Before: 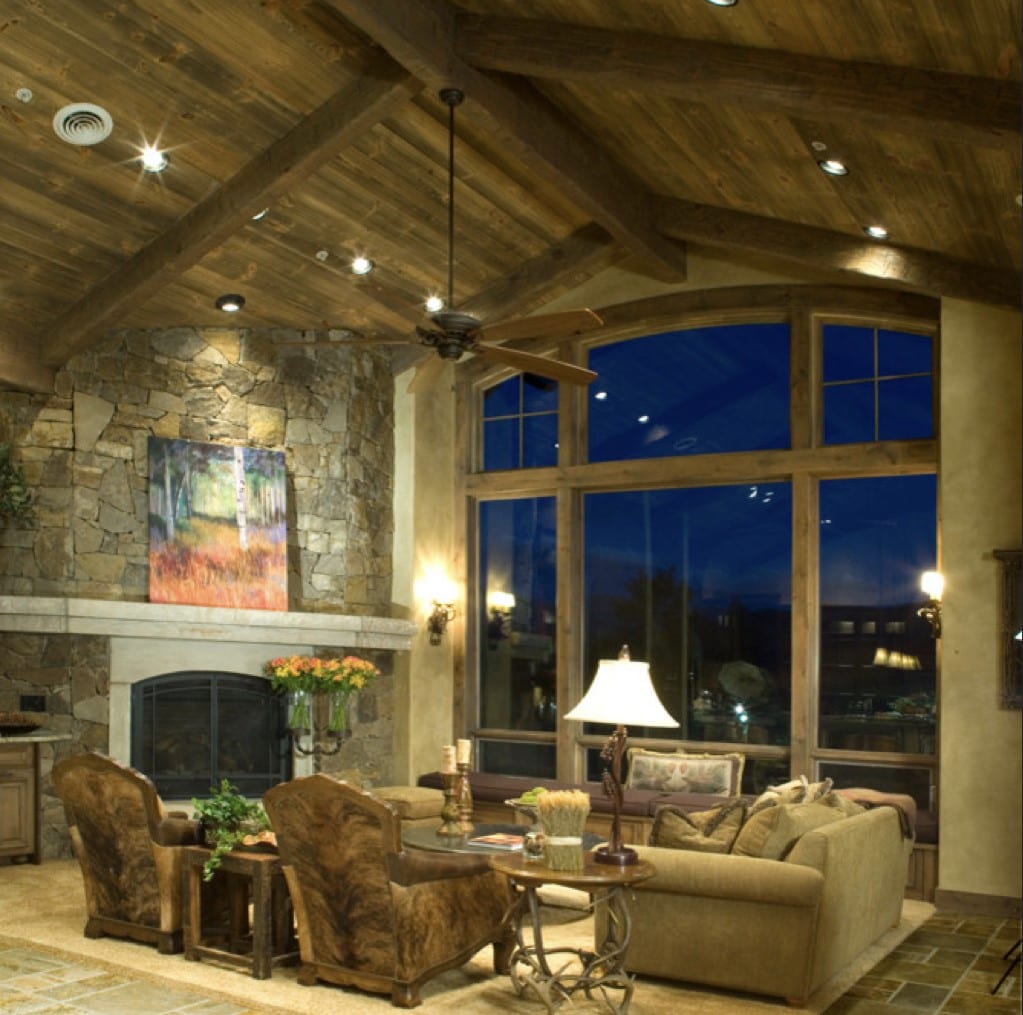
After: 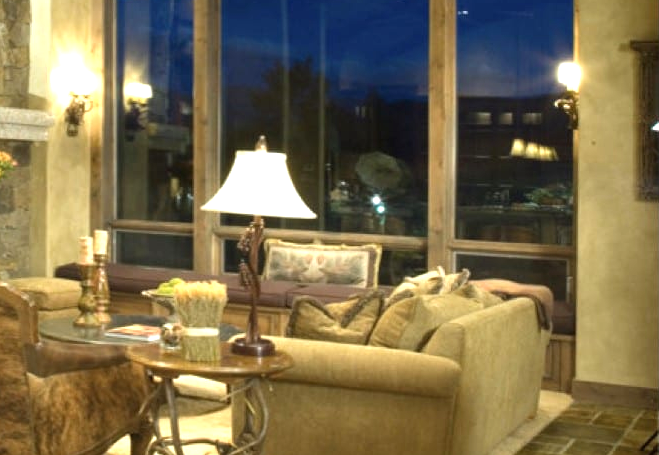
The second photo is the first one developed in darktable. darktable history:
exposure: black level correction 0, exposure 0.7 EV, compensate exposure bias true, compensate highlight preservation false
crop and rotate: left 35.509%, top 50.238%, bottom 4.934%
